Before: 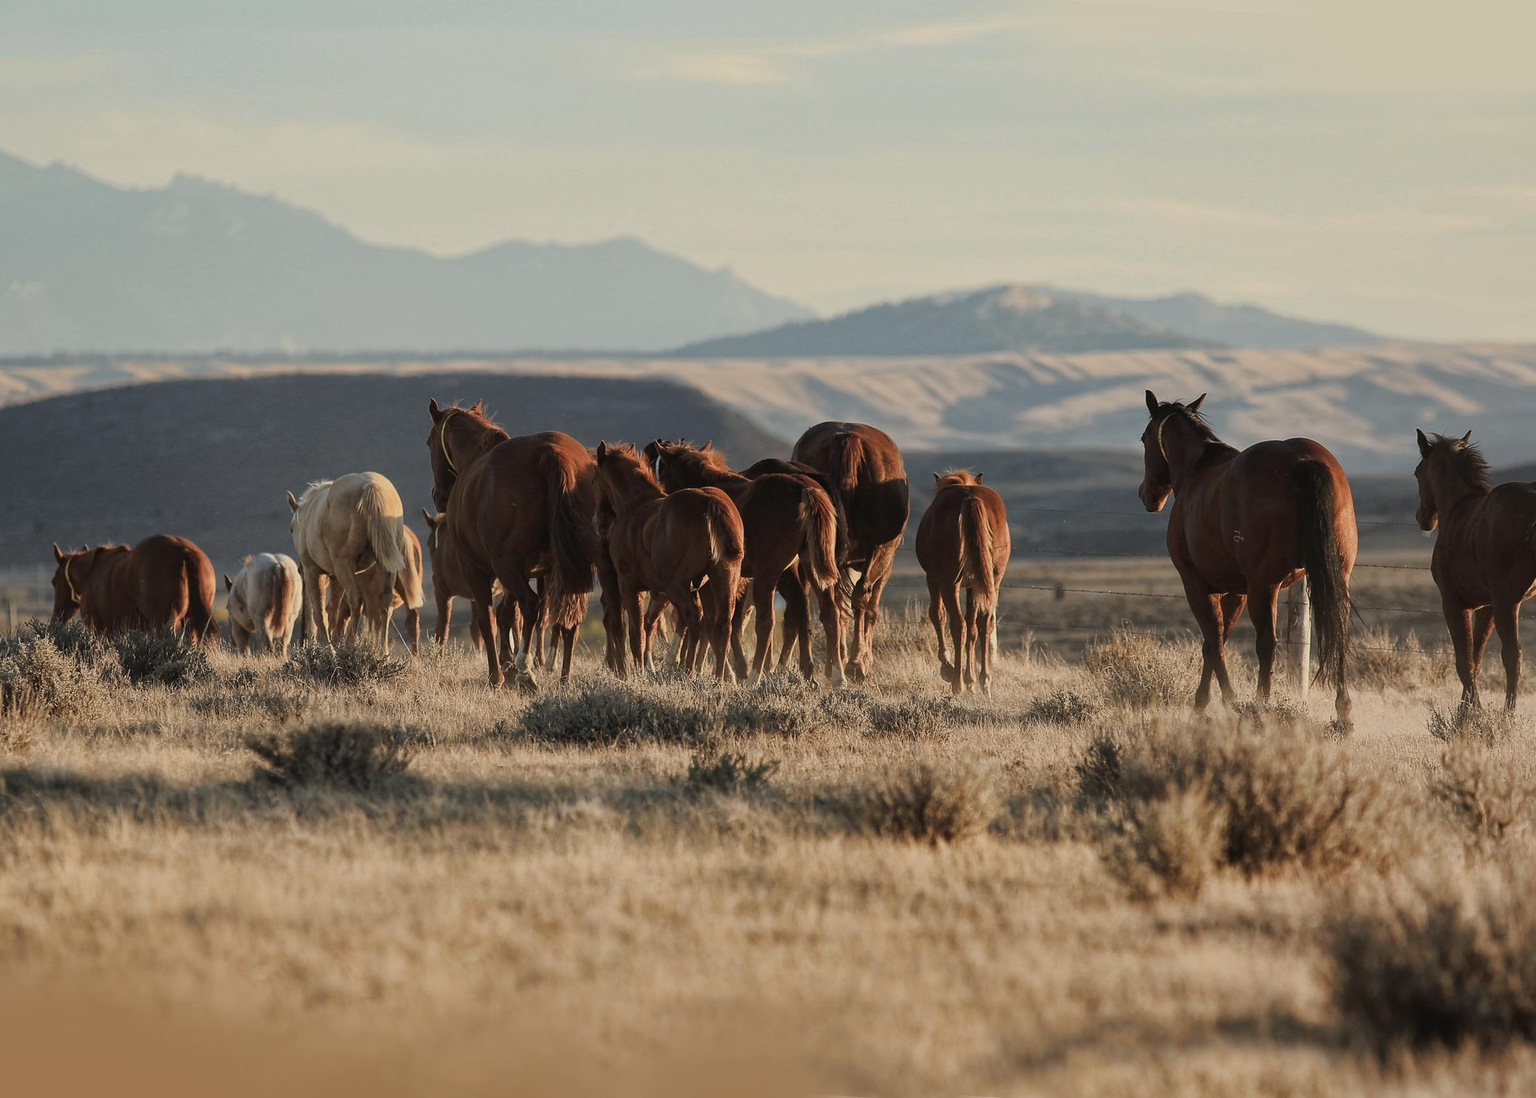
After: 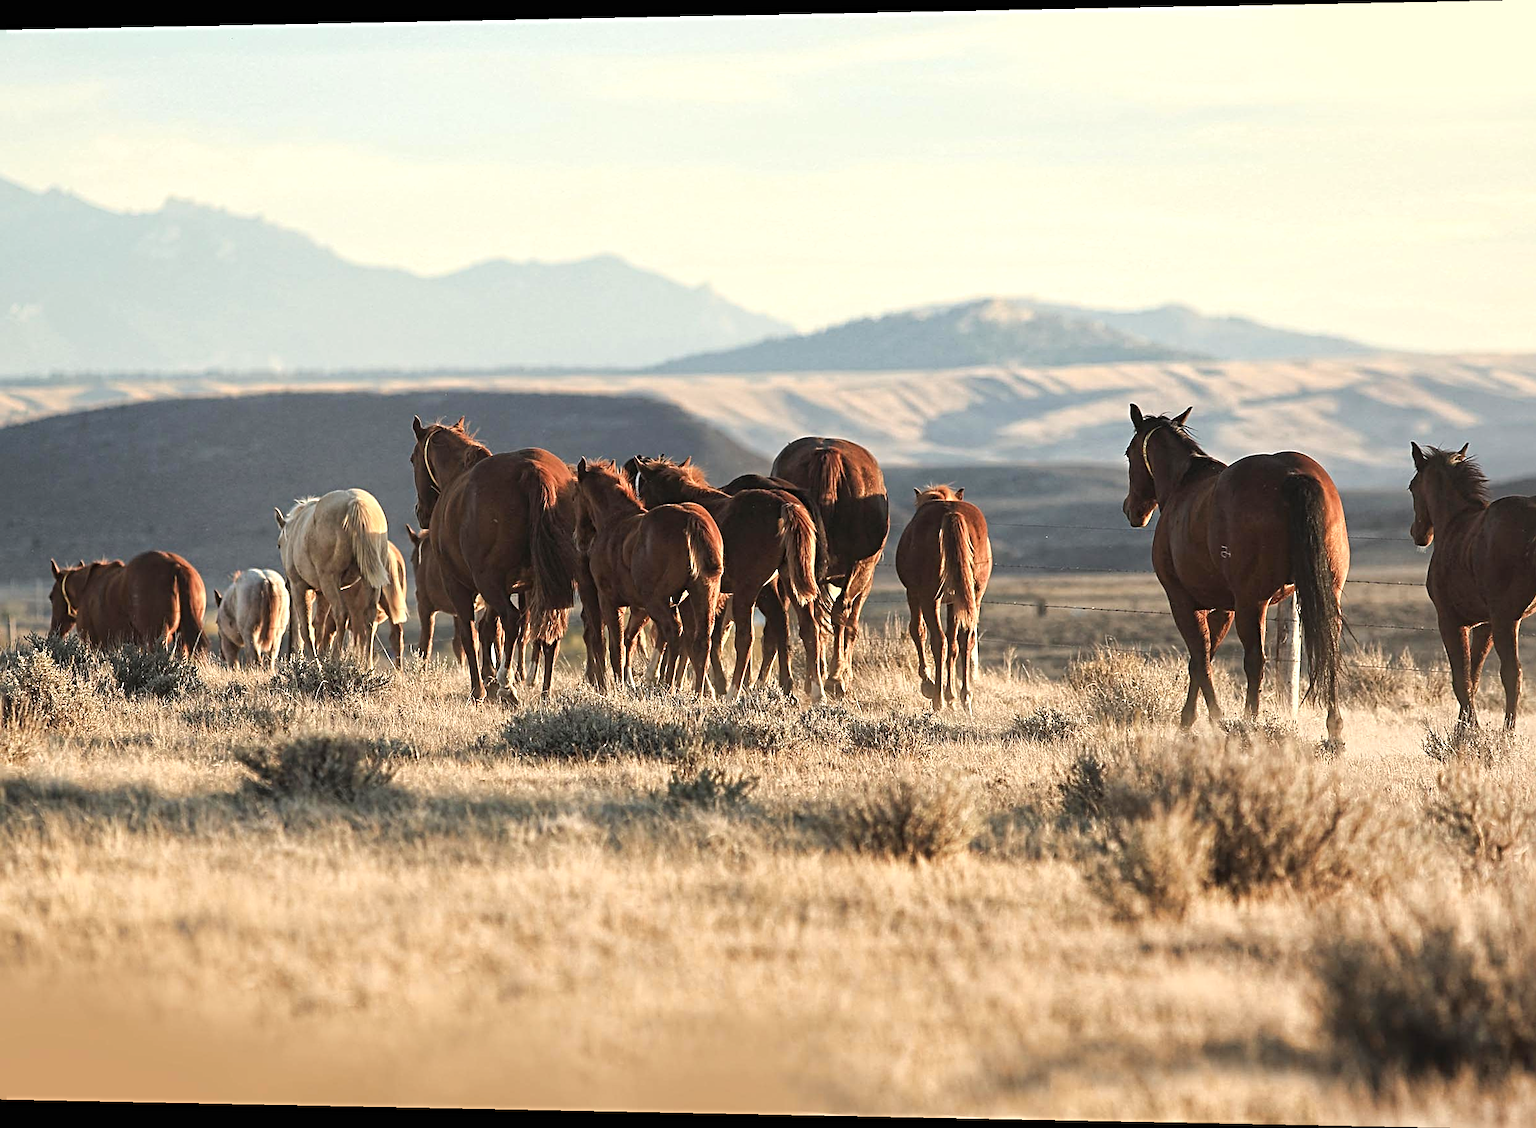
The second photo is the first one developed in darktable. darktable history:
exposure: black level correction 0, exposure 0.9 EV, compensate exposure bias true, compensate highlight preservation false
sharpen: radius 4
rotate and perspective: lens shift (horizontal) -0.055, automatic cropping off
